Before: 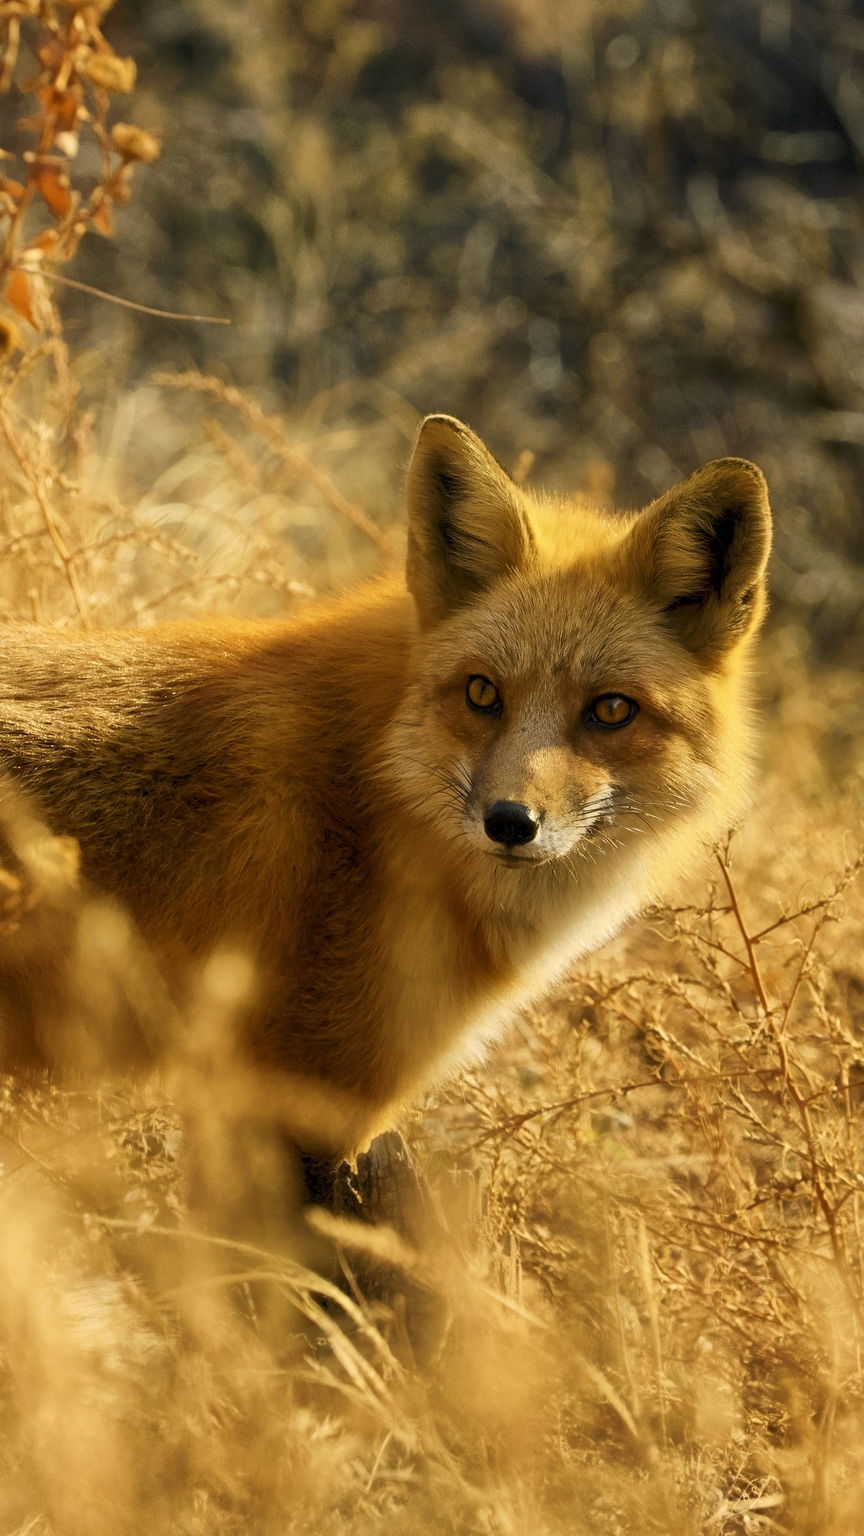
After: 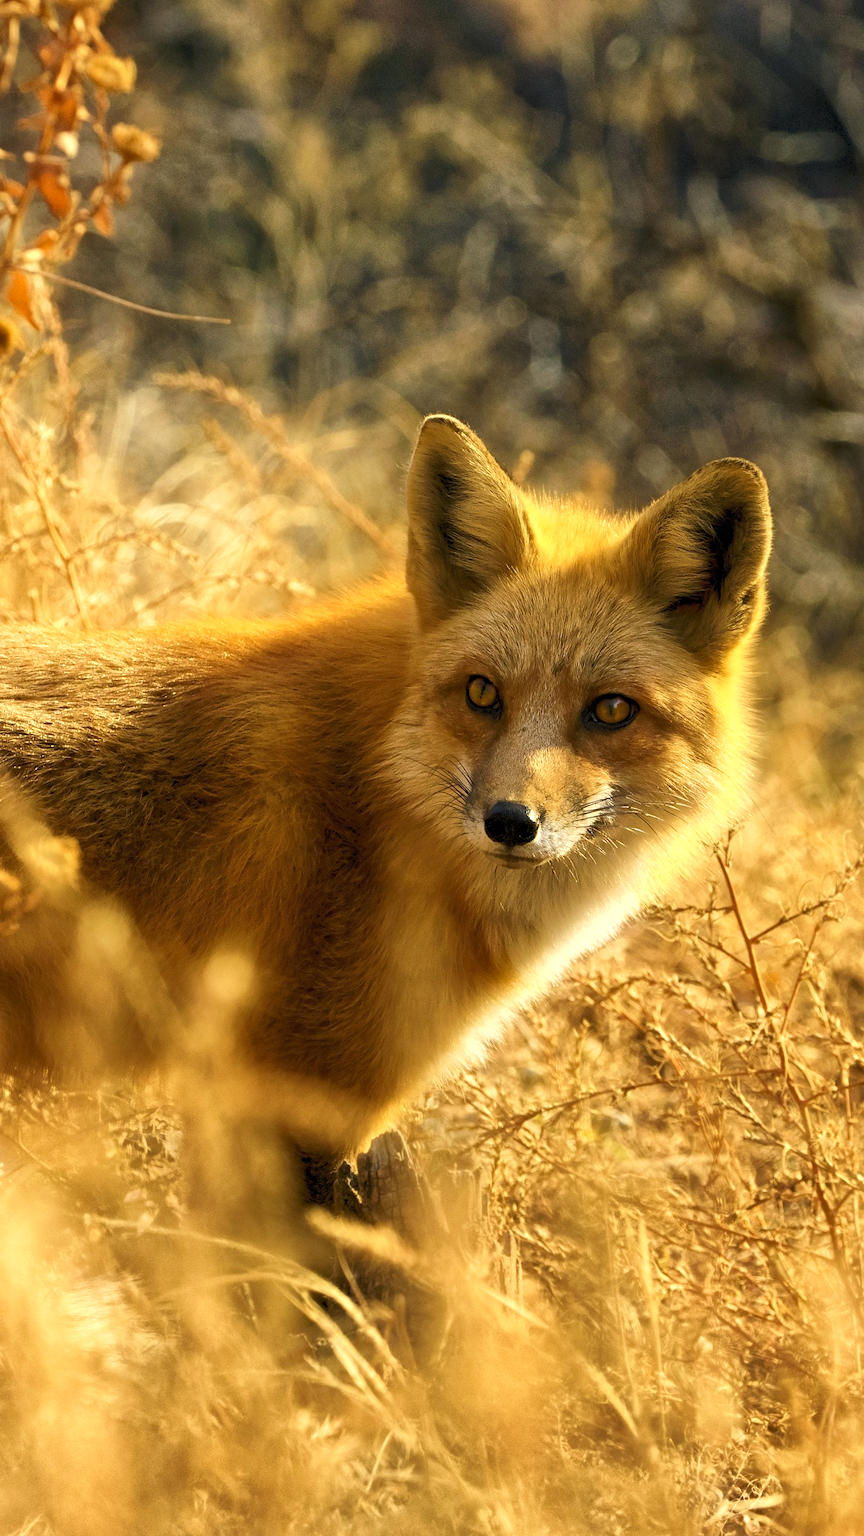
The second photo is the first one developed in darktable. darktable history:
exposure: black level correction 0, exposure 0.5 EV, compensate exposure bias true, compensate highlight preservation false
haze removal: compatibility mode true, adaptive false
